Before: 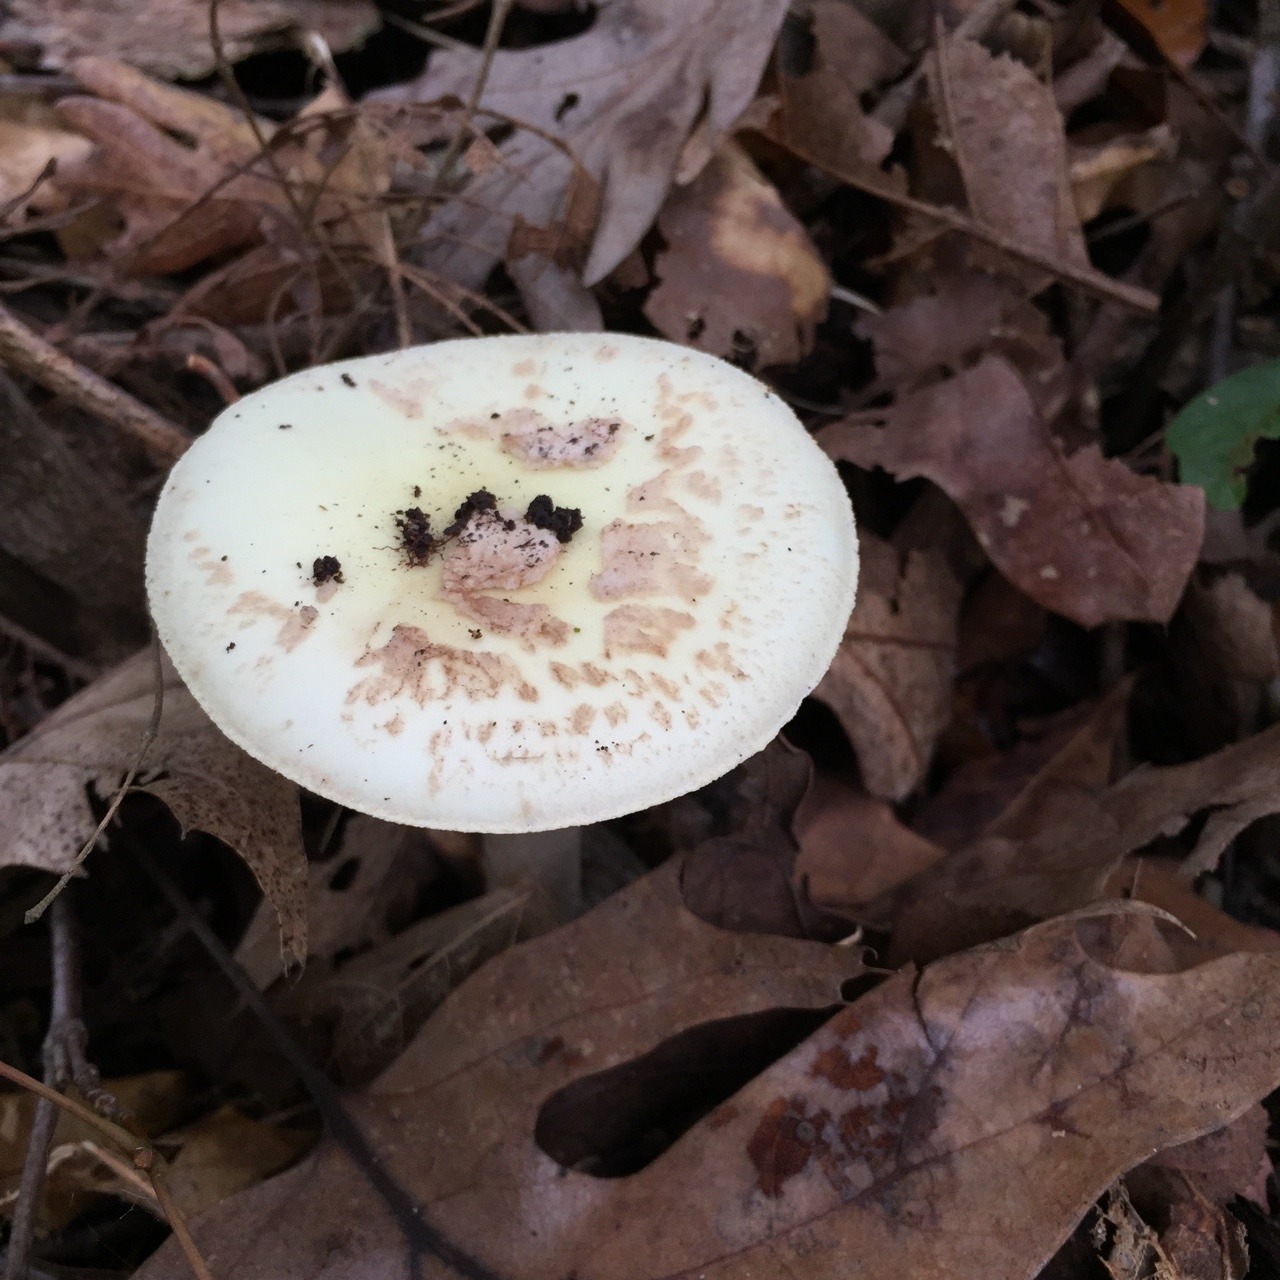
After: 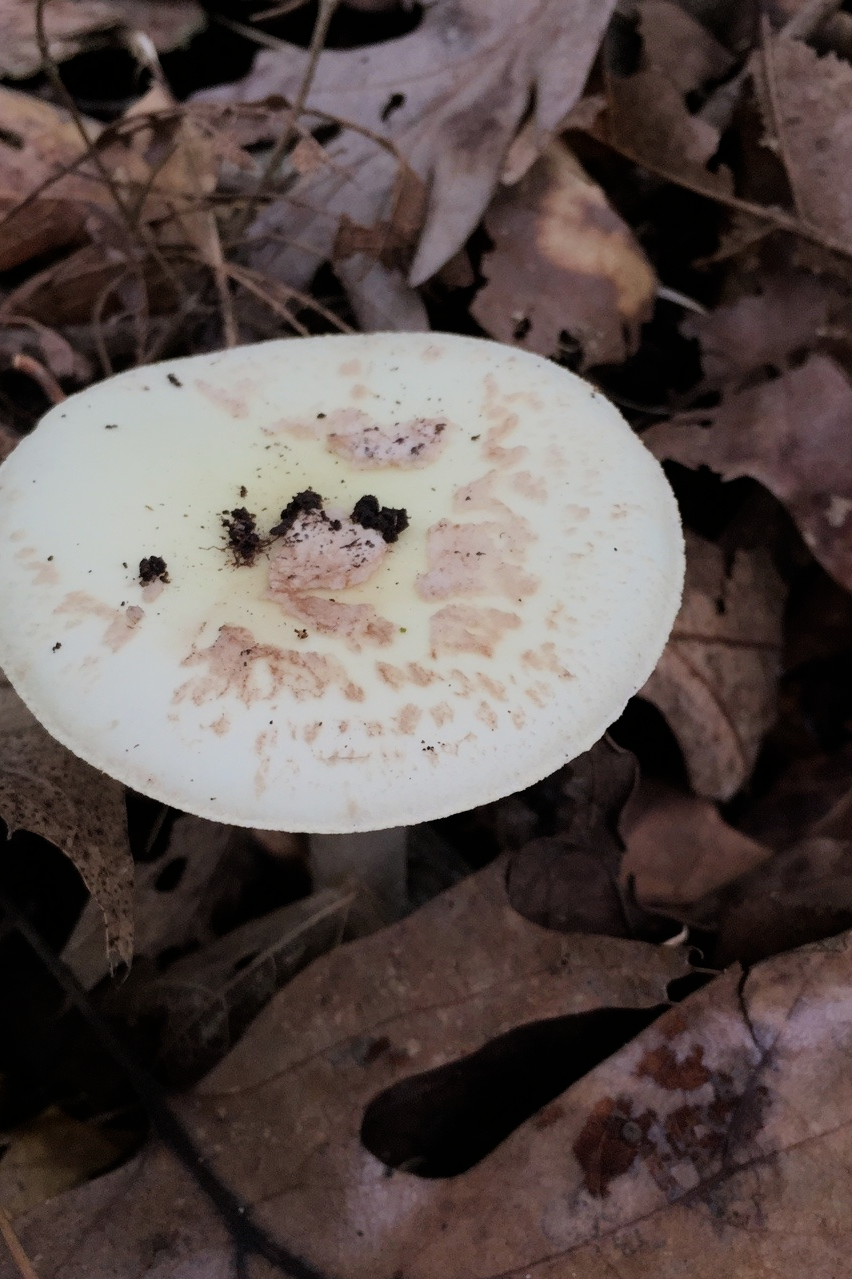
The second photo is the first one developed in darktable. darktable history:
crop and rotate: left 13.607%, right 19.762%
filmic rgb: black relative exposure -7.65 EV, white relative exposure 4.56 EV, hardness 3.61
